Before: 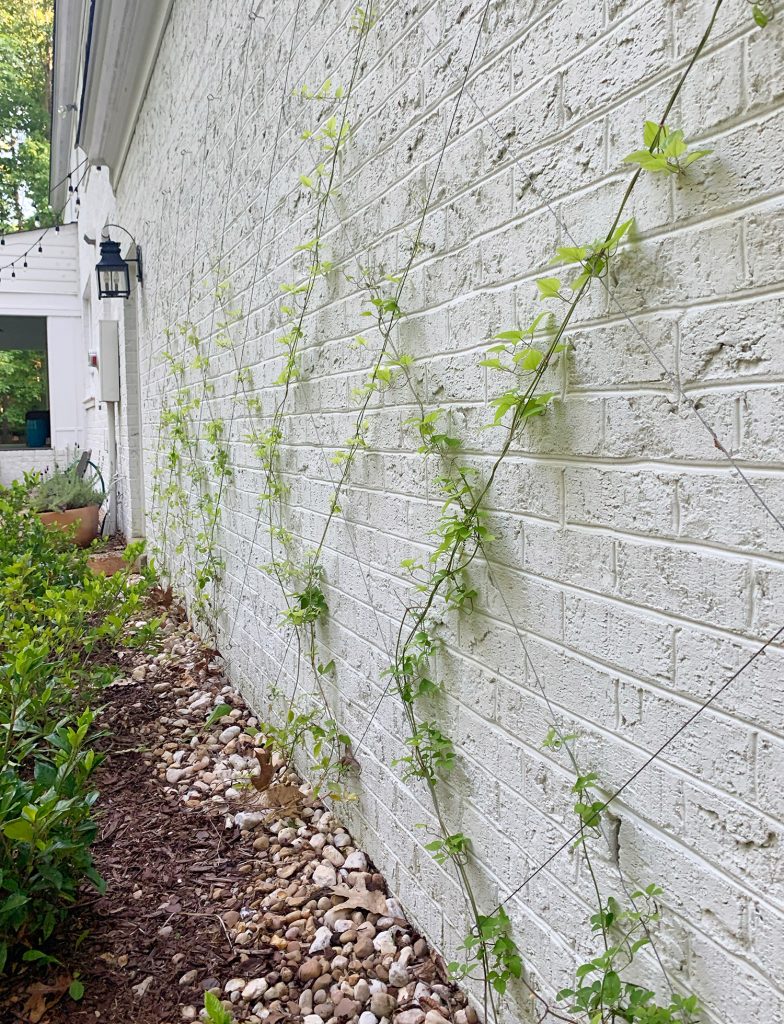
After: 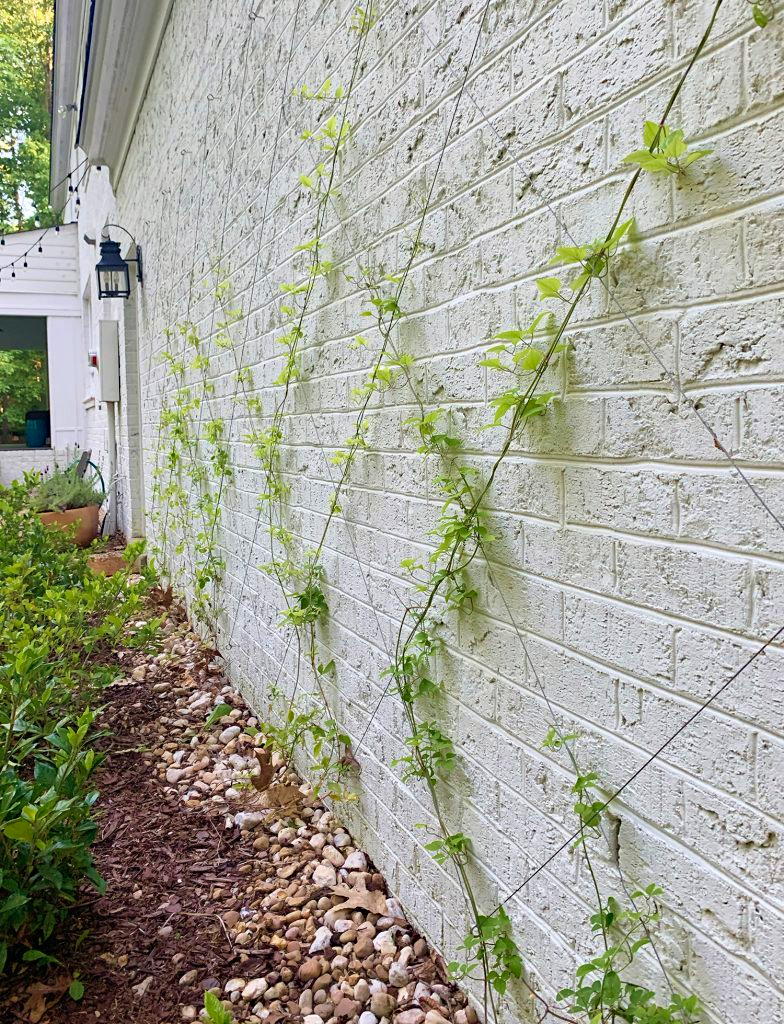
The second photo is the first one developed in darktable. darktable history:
haze removal: compatibility mode true, adaptive false
velvia: strength 39.63%
